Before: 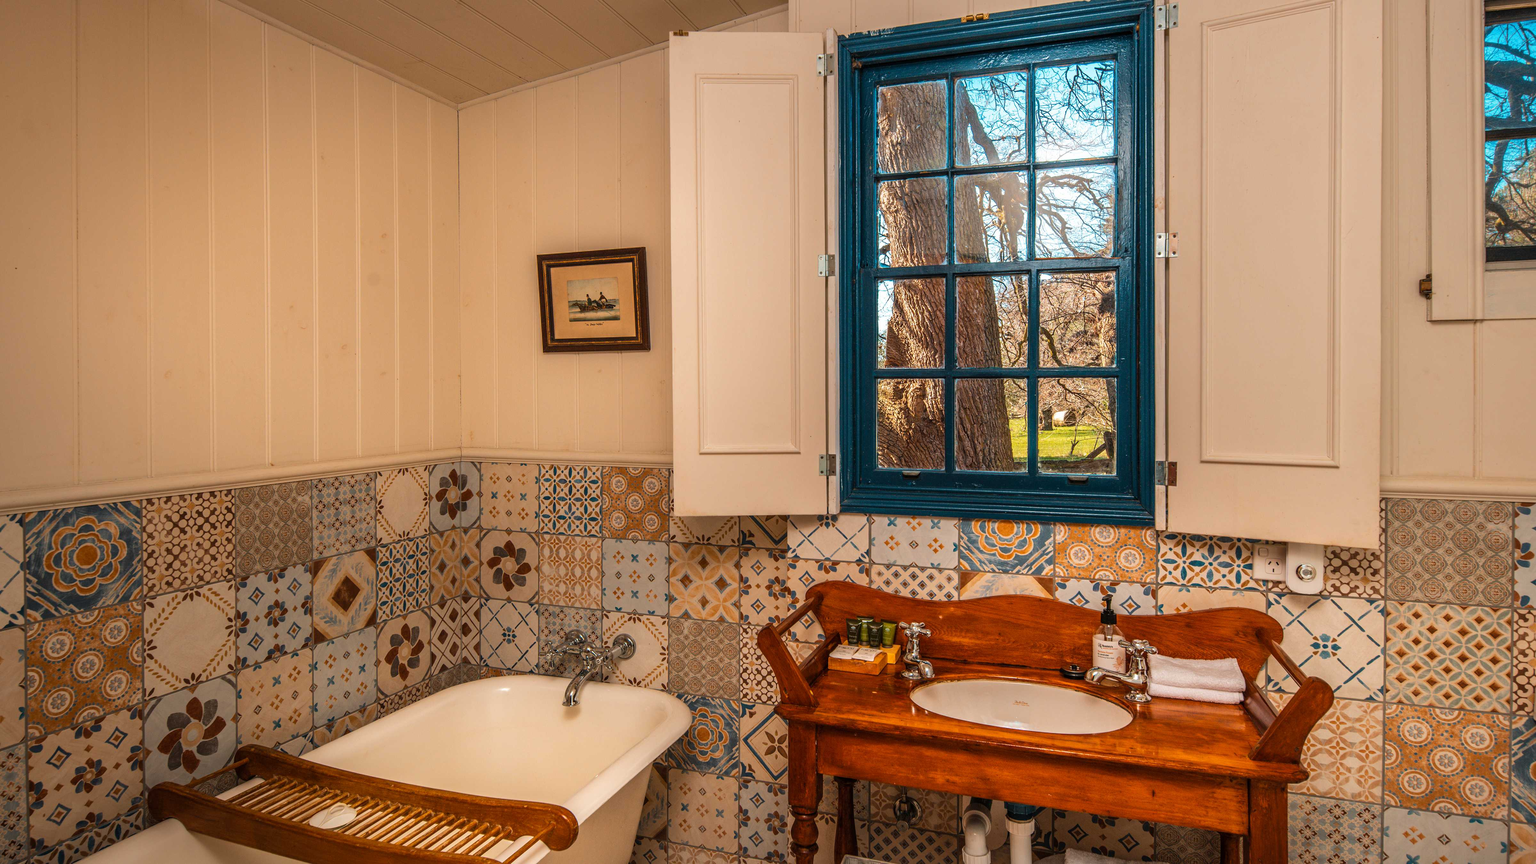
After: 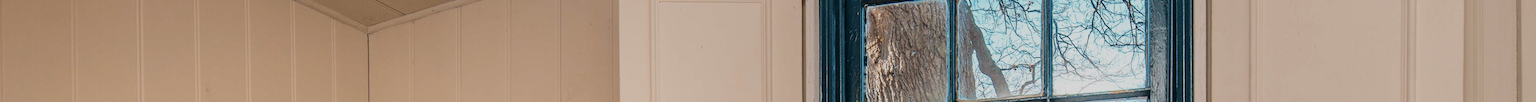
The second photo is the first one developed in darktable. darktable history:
crop and rotate: left 9.644%, top 9.491%, right 6.021%, bottom 80.509%
color balance rgb: contrast -30%
contrast brightness saturation: contrast 0.25, saturation -0.31
filmic rgb: black relative exposure -5.83 EV, white relative exposure 3.4 EV, hardness 3.68
